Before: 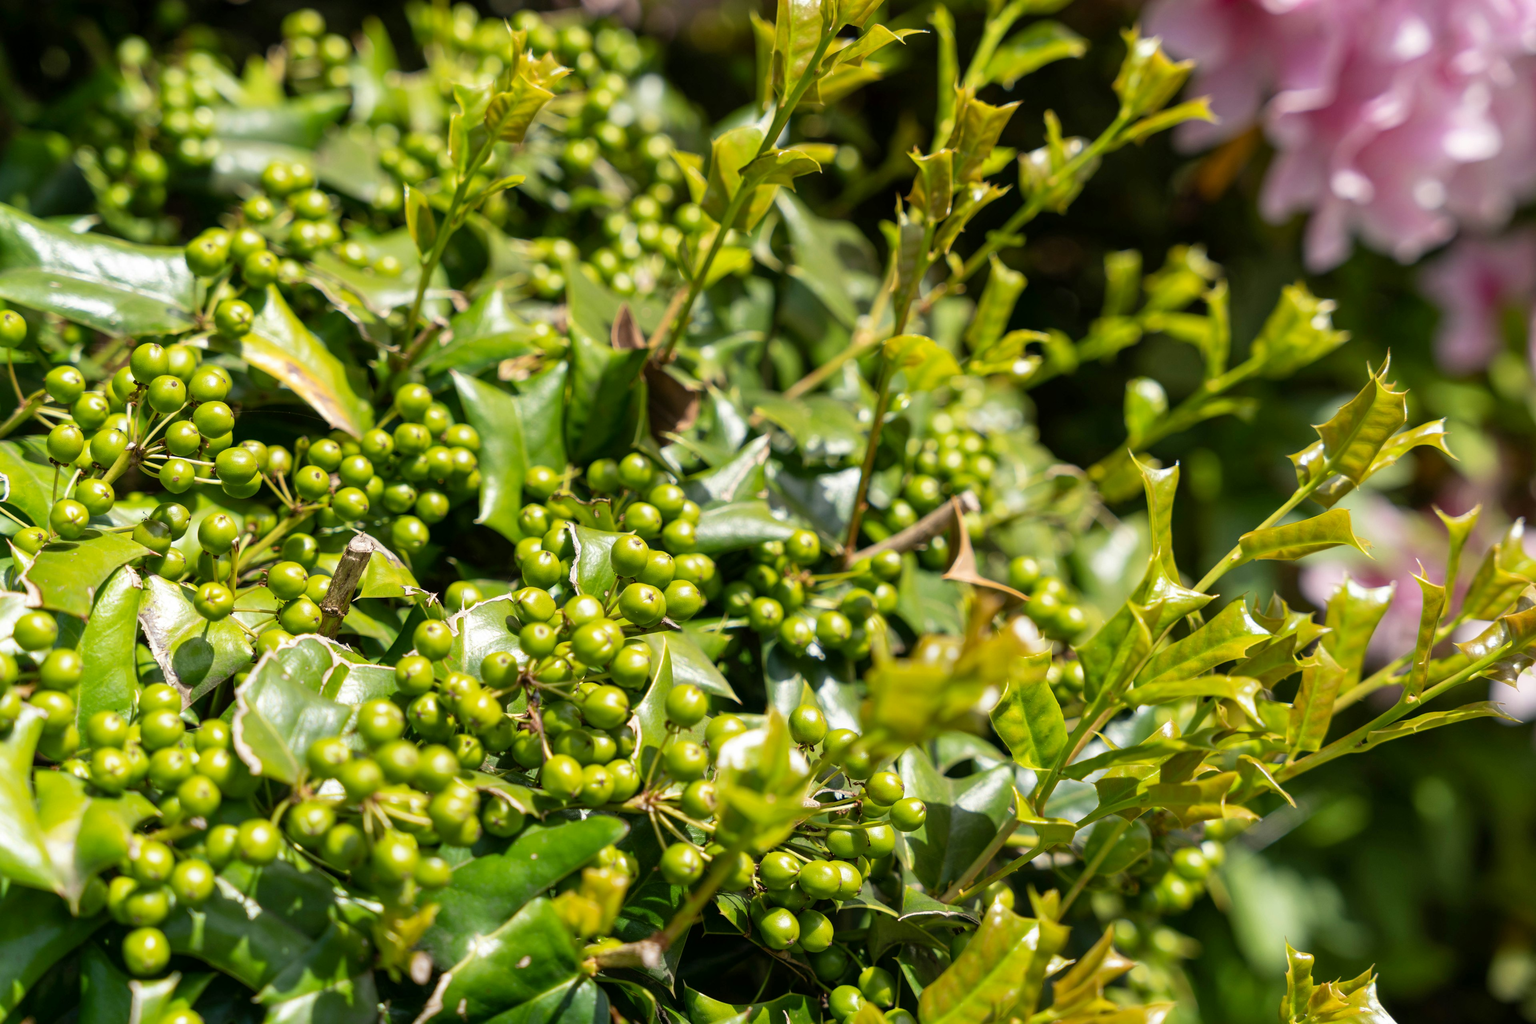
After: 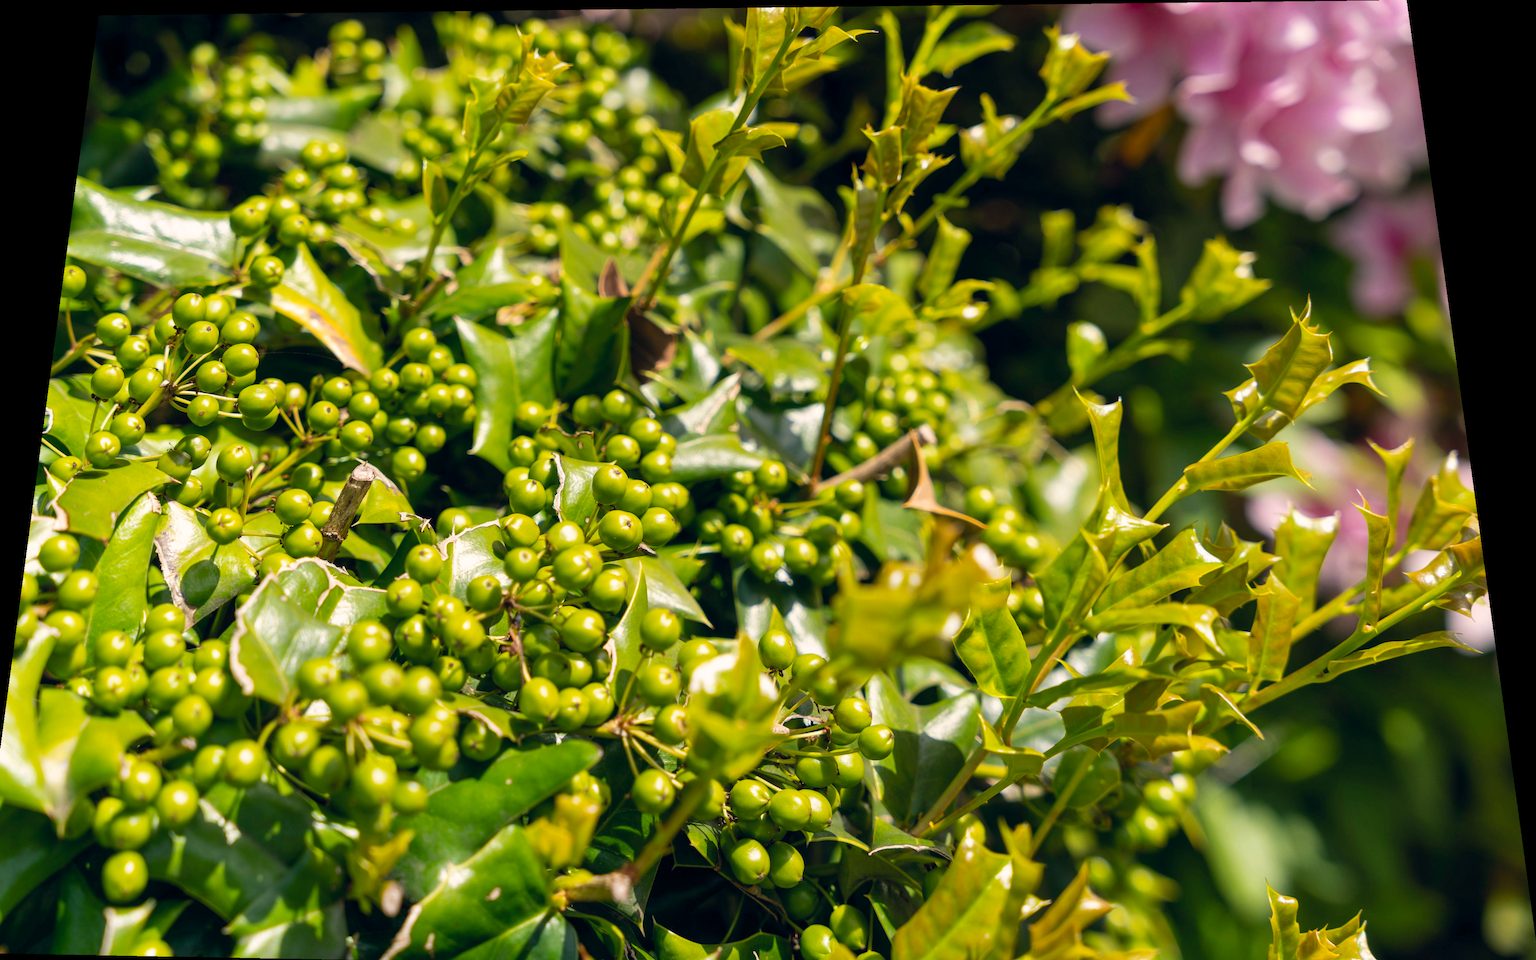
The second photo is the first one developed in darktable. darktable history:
rotate and perspective: rotation 0.128°, lens shift (vertical) -0.181, lens shift (horizontal) -0.044, shear 0.001, automatic cropping off
color balance rgb: shadows lift › hue 87.51°, highlights gain › chroma 1.62%, highlights gain › hue 55.1°, global offset › chroma 0.06%, global offset › hue 253.66°, linear chroma grading › global chroma 0.5%, perceptual saturation grading › global saturation 16.38%
crop: left 1.743%, right 0.268%, bottom 2.011%
